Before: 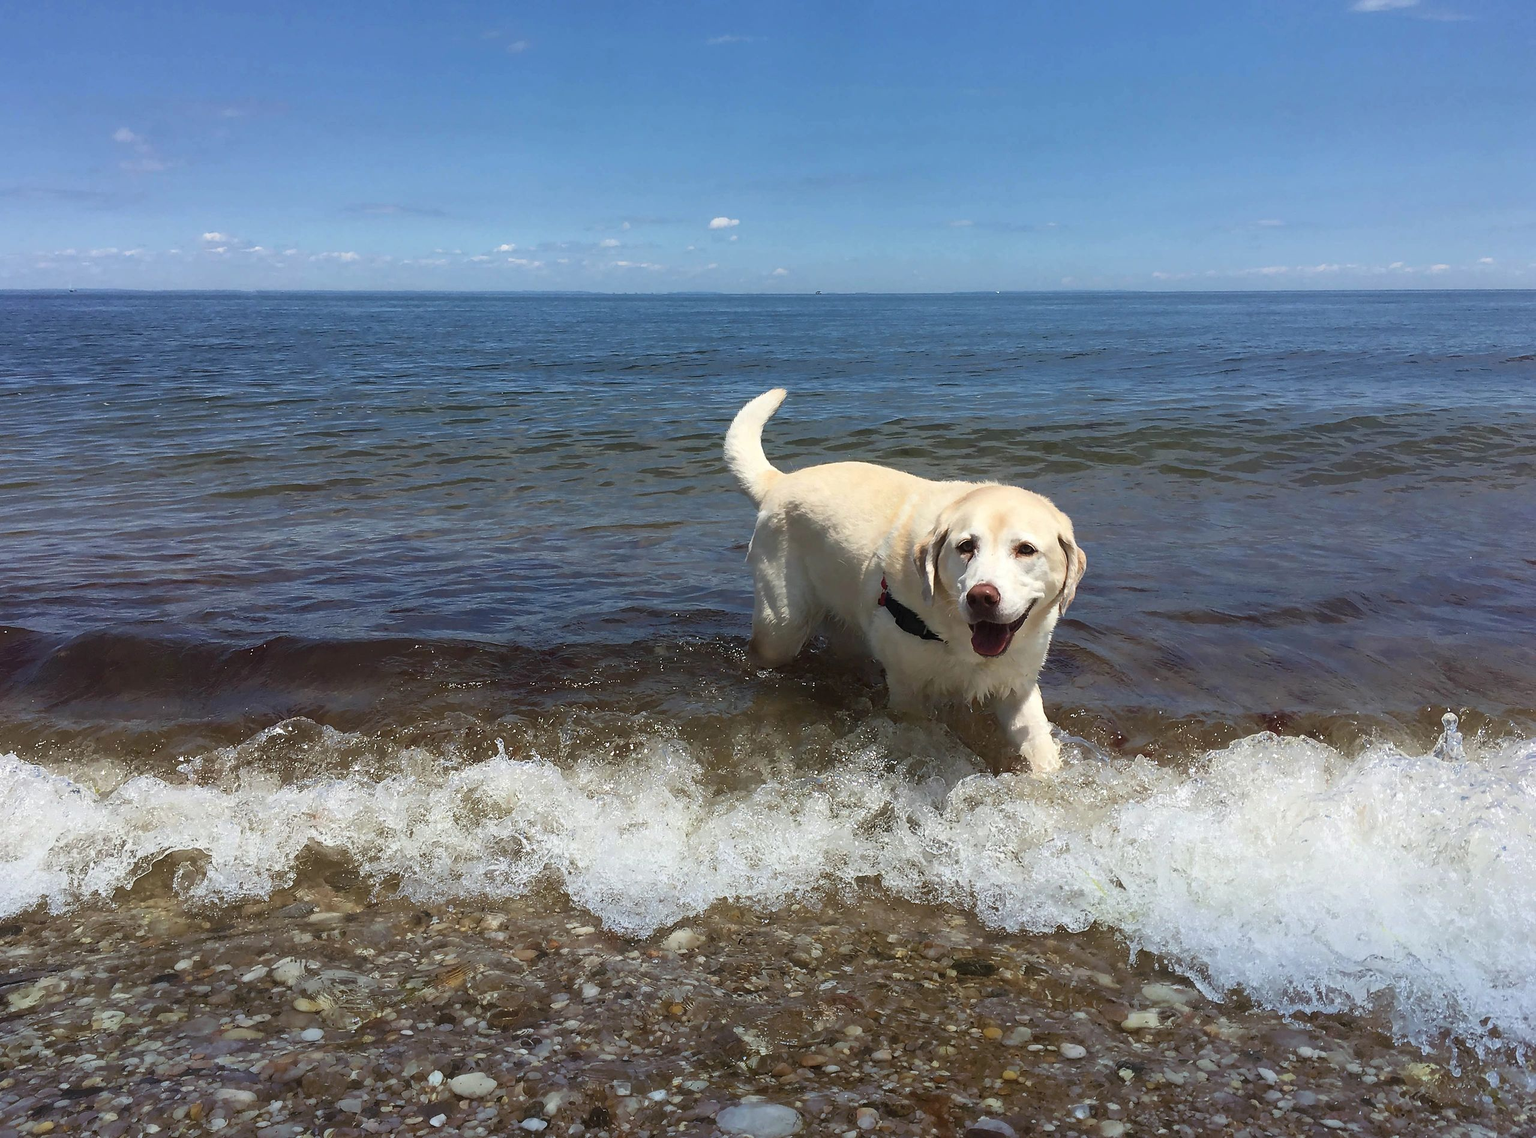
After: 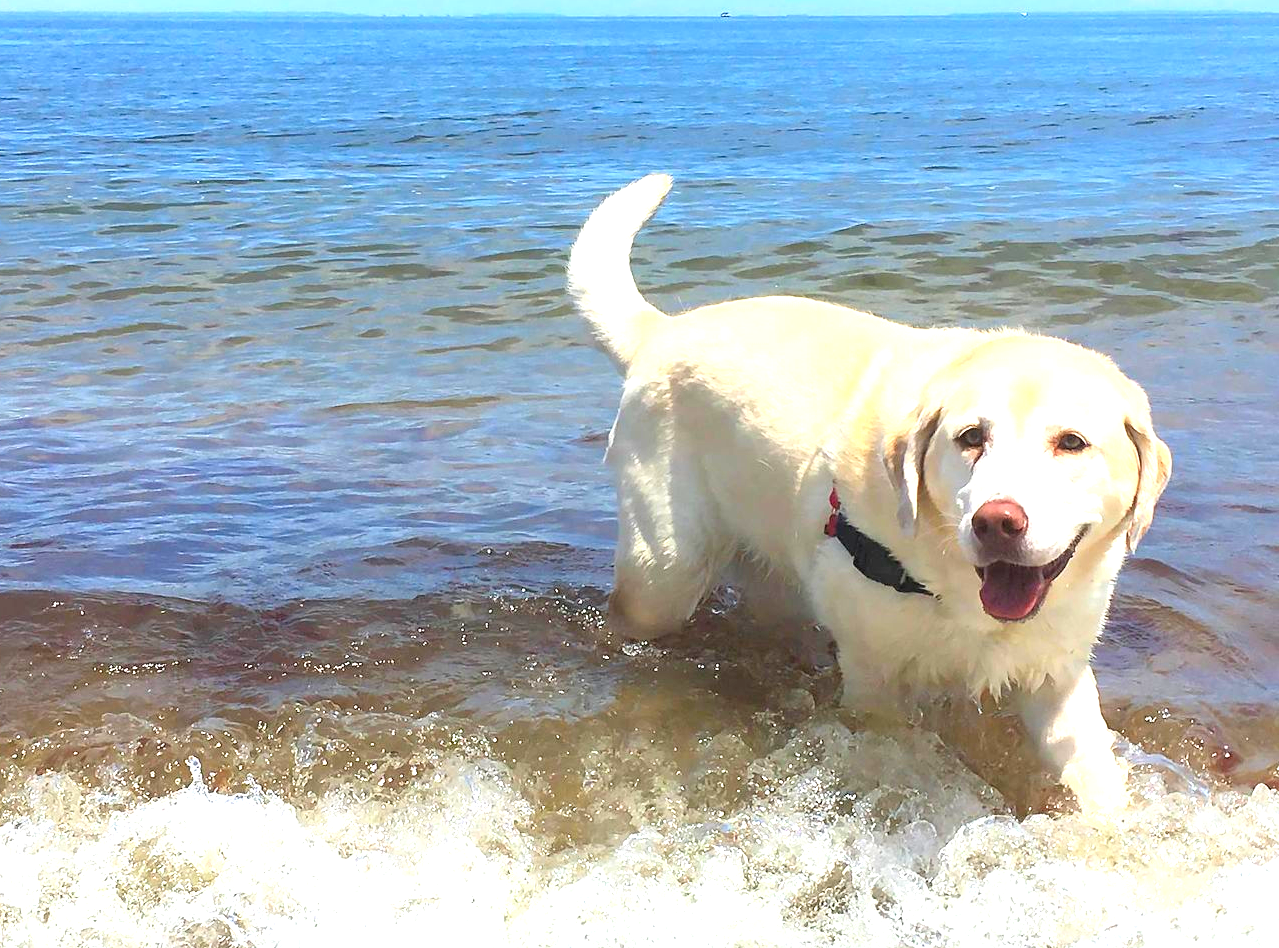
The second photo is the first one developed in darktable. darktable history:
exposure: black level correction 0, exposure 1.2 EV, compensate exposure bias true, compensate highlight preservation false
crop: left 25%, top 25%, right 25%, bottom 25%
contrast brightness saturation: contrast 0.07, brightness 0.18, saturation 0.4
